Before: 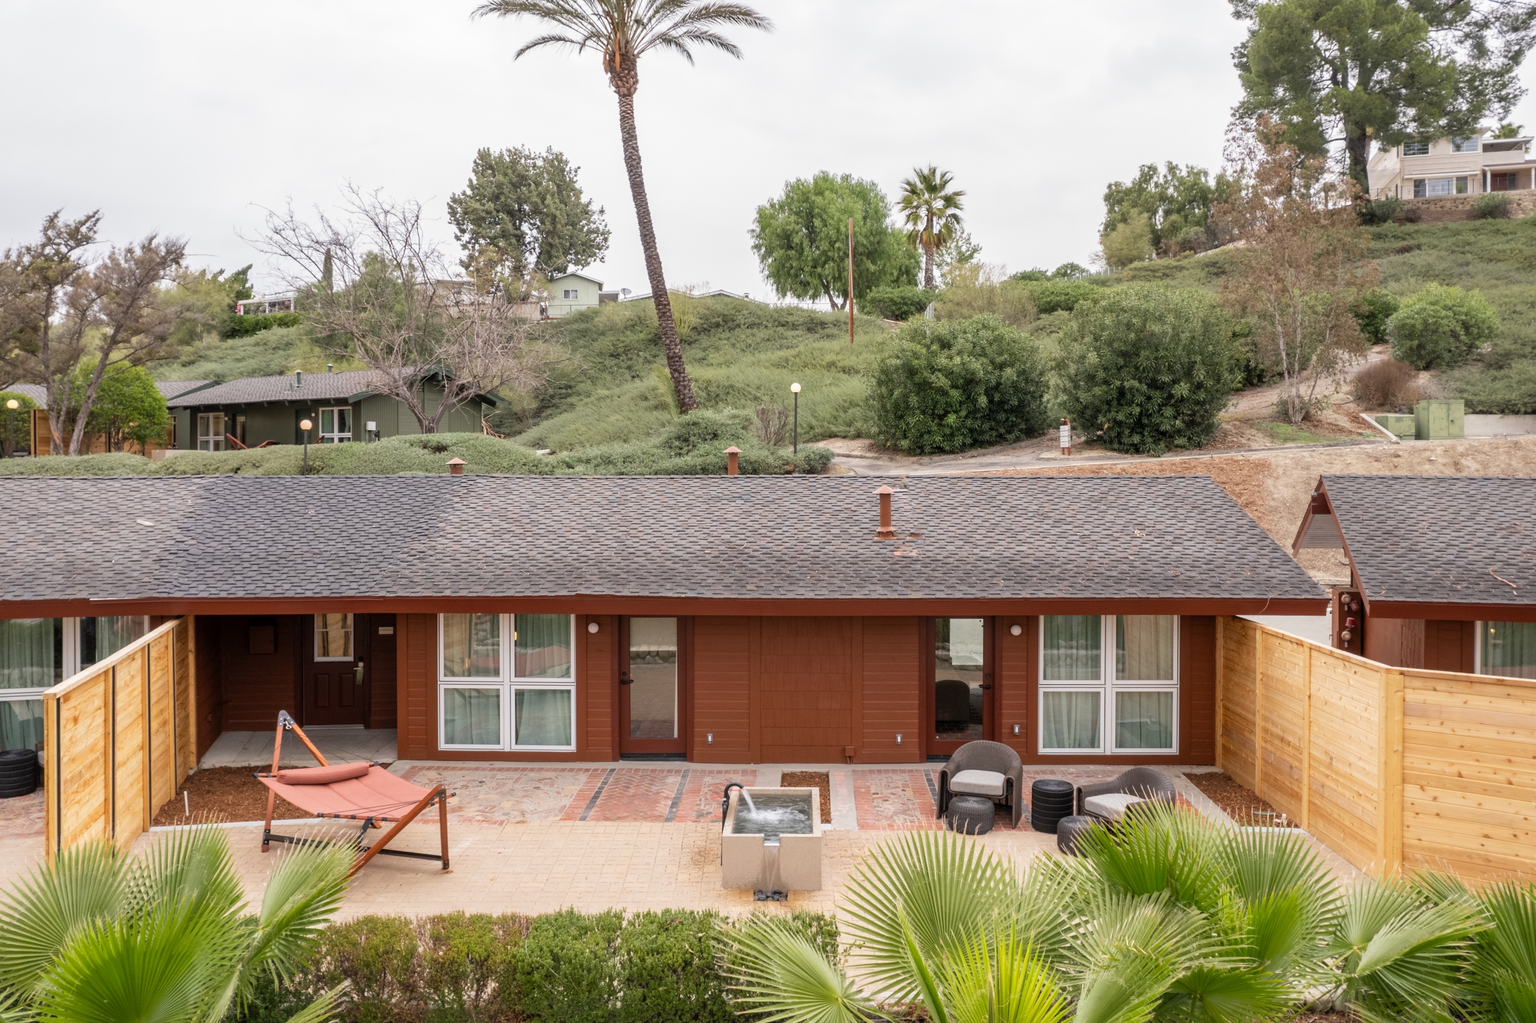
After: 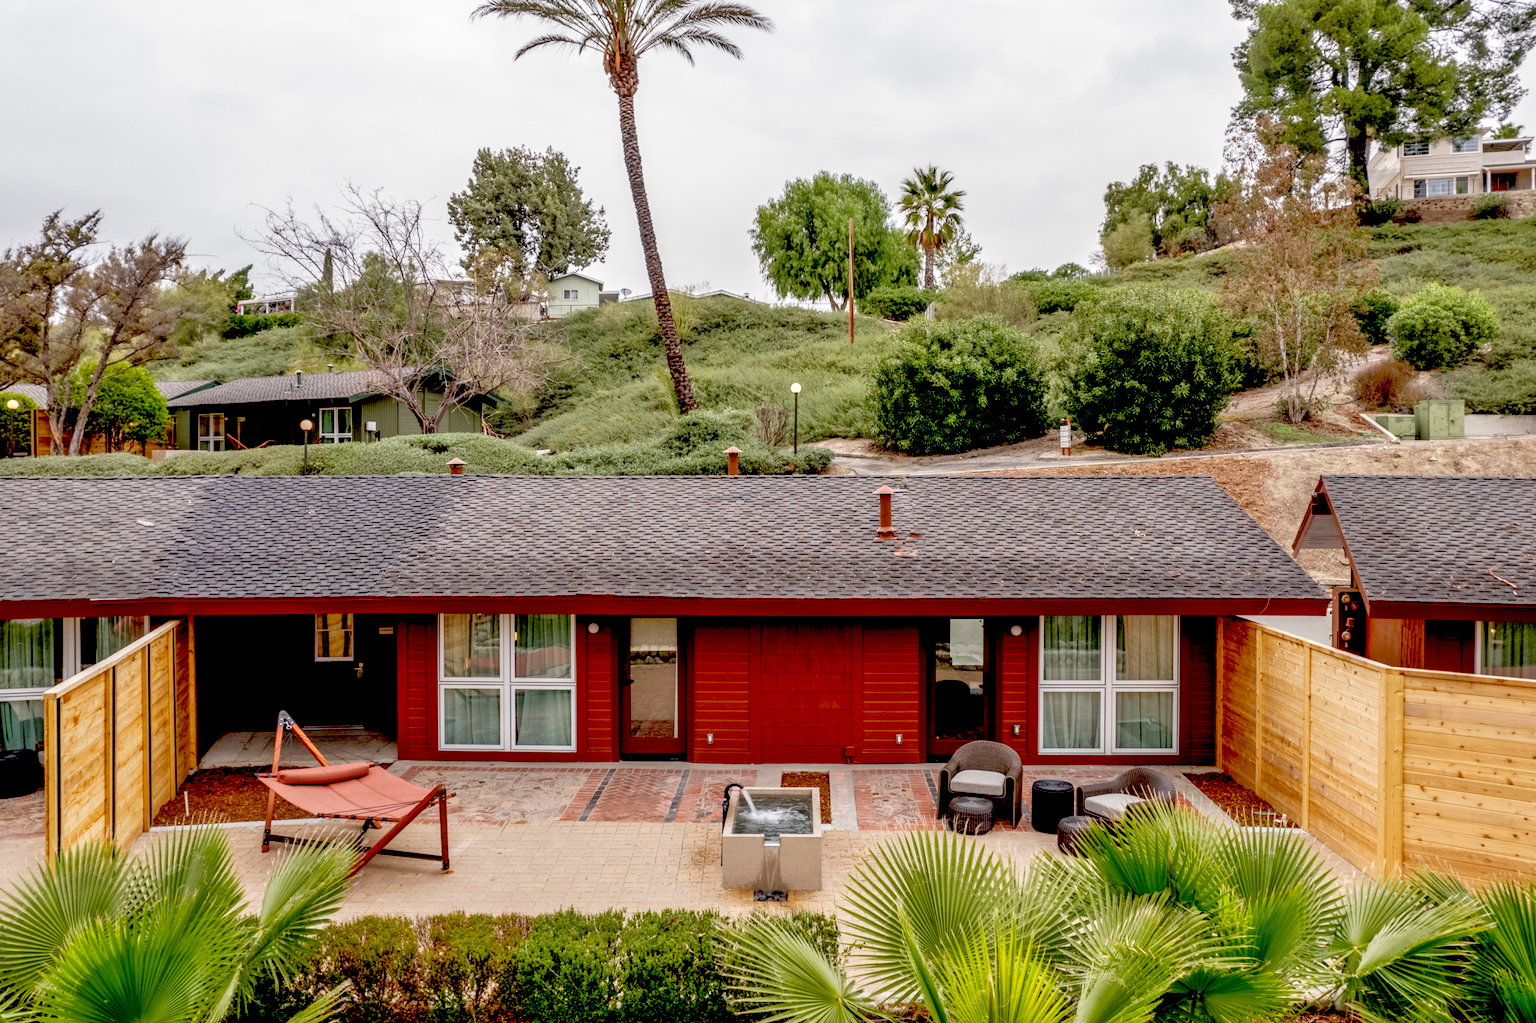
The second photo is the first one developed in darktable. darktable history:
local contrast: detail 130%
tone equalizer: -7 EV 0.15 EV, -6 EV 0.564 EV, -5 EV 1.15 EV, -4 EV 1.3 EV, -3 EV 1.12 EV, -2 EV 0.6 EV, -1 EV 0.16 EV, smoothing 1
exposure: black level correction 0.056, exposure -0.038 EV, compensate exposure bias true, compensate highlight preservation false
